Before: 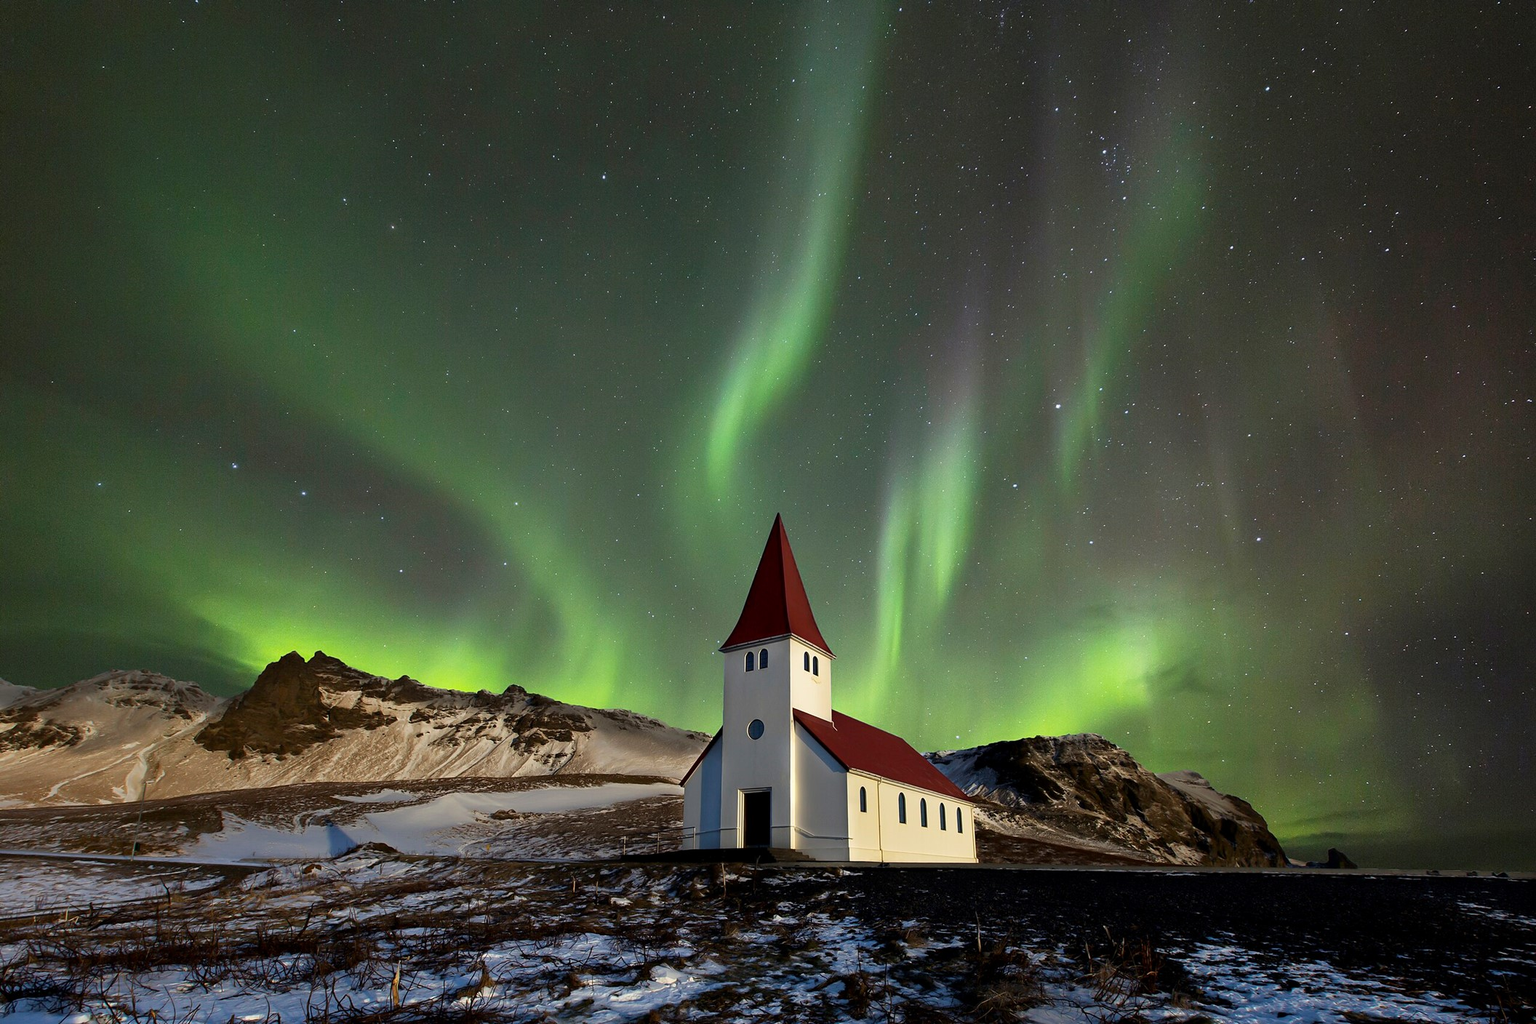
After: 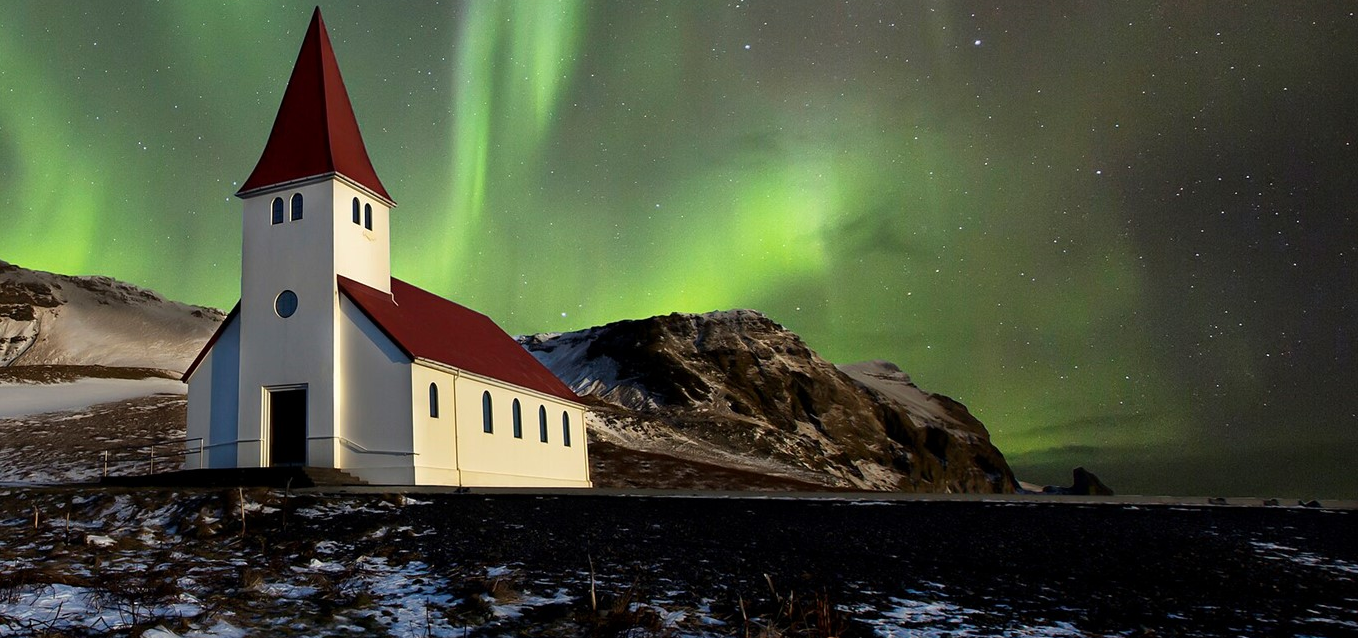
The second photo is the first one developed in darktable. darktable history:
tone equalizer: on, module defaults
crop and rotate: left 35.655%, top 49.698%, bottom 4.972%
